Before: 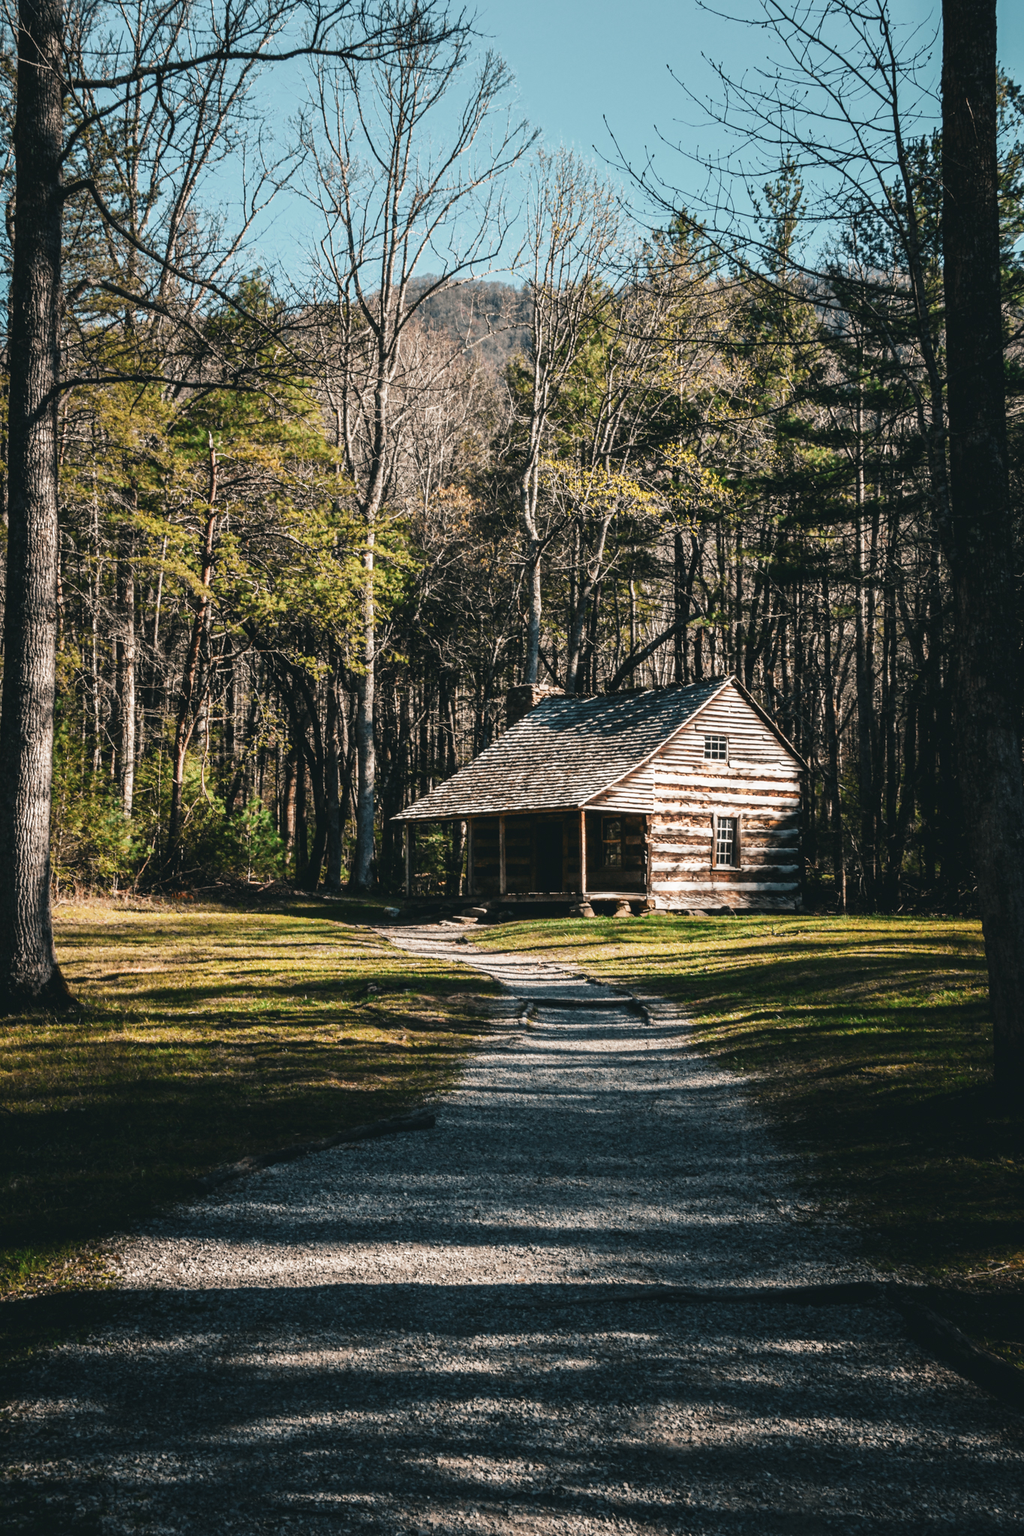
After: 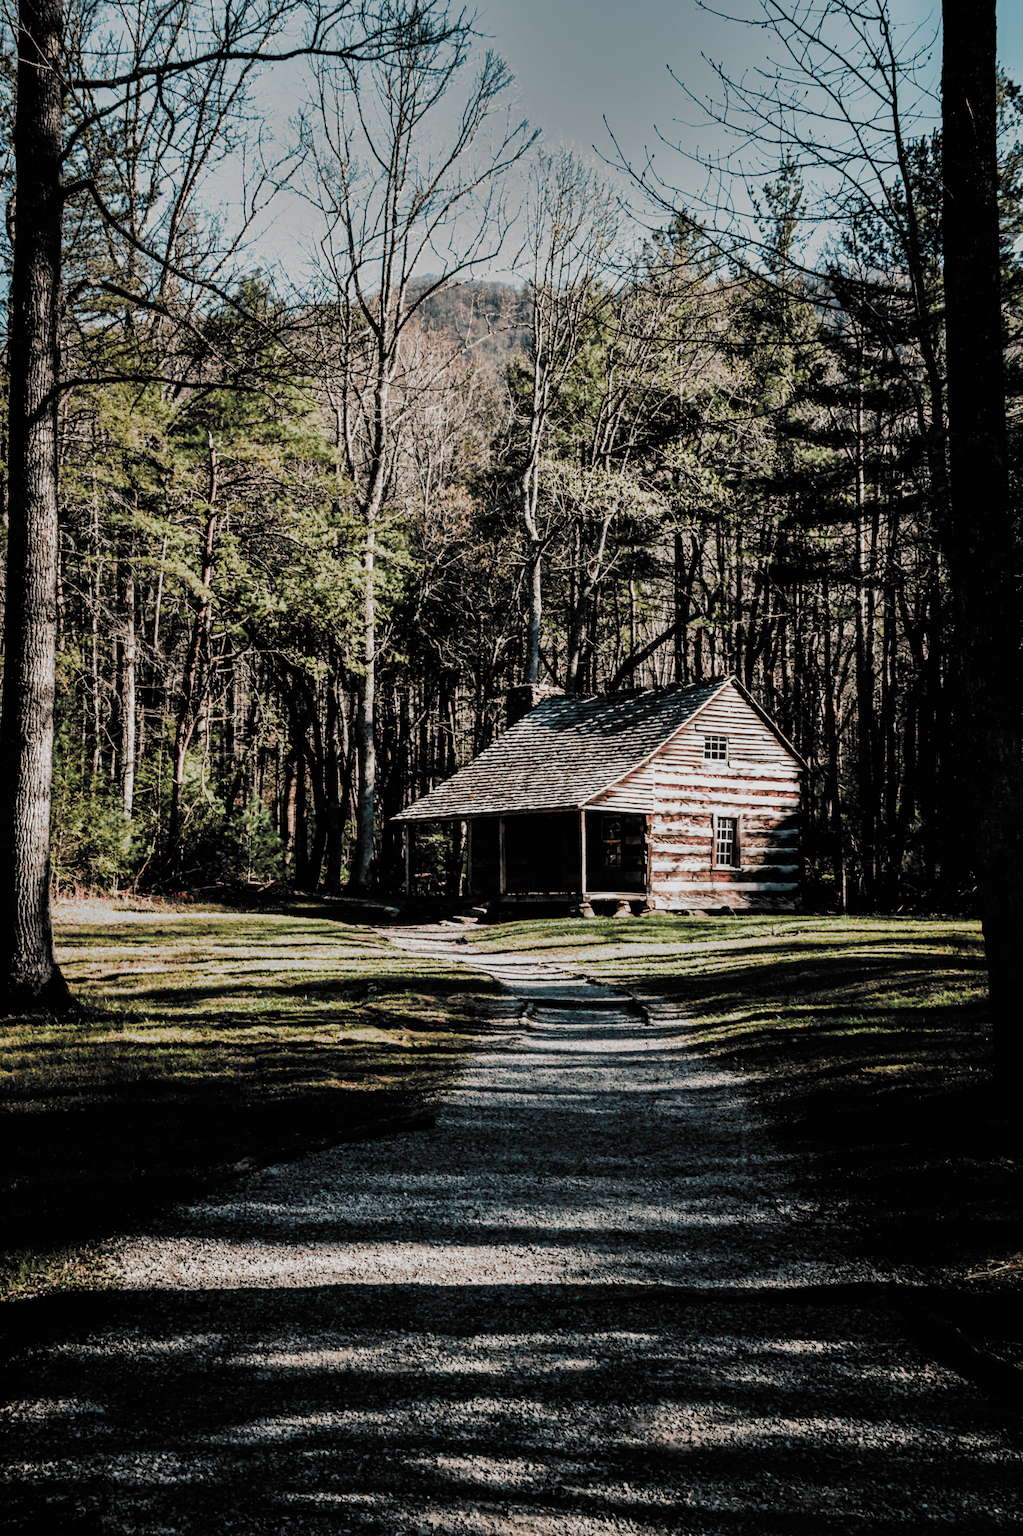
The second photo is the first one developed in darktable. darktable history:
color zones: curves: ch0 [(0, 0.533) (0.126, 0.533) (0.234, 0.533) (0.368, 0.357) (0.5, 0.5) (0.625, 0.5) (0.74, 0.637) (0.875, 0.5)]; ch1 [(0.004, 0.708) (0.129, 0.662) (0.25, 0.5) (0.375, 0.331) (0.496, 0.396) (0.625, 0.649) (0.739, 0.26) (0.875, 0.5) (1, 0.478)]; ch2 [(0, 0.409) (0.132, 0.403) (0.236, 0.558) (0.379, 0.448) (0.5, 0.5) (0.625, 0.5) (0.691, 0.39) (0.875, 0.5)]
shadows and highlights: shadows 20.83, highlights -82.86, soften with gaussian
filmic rgb: black relative exposure -5.01 EV, white relative exposure 3.5 EV, hardness 3.17, contrast 1.184, highlights saturation mix -29.73%, add noise in highlights 0.002, preserve chrominance max RGB, color science v3 (2019), use custom middle-gray values true, contrast in highlights soft
